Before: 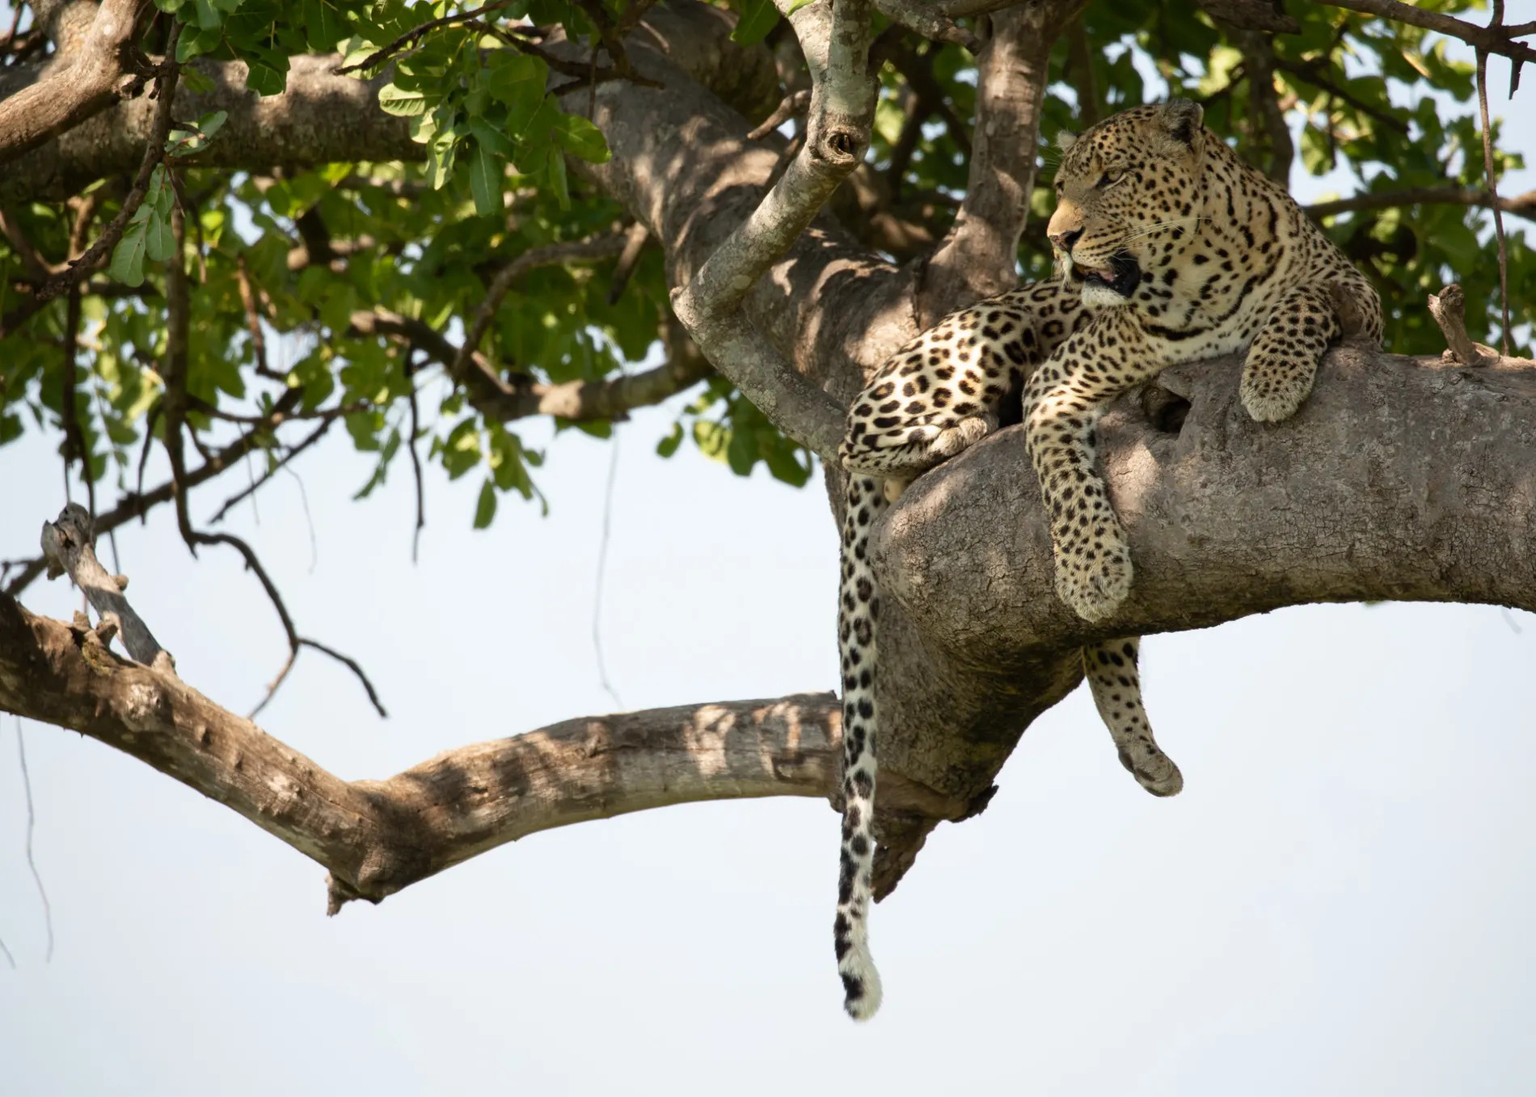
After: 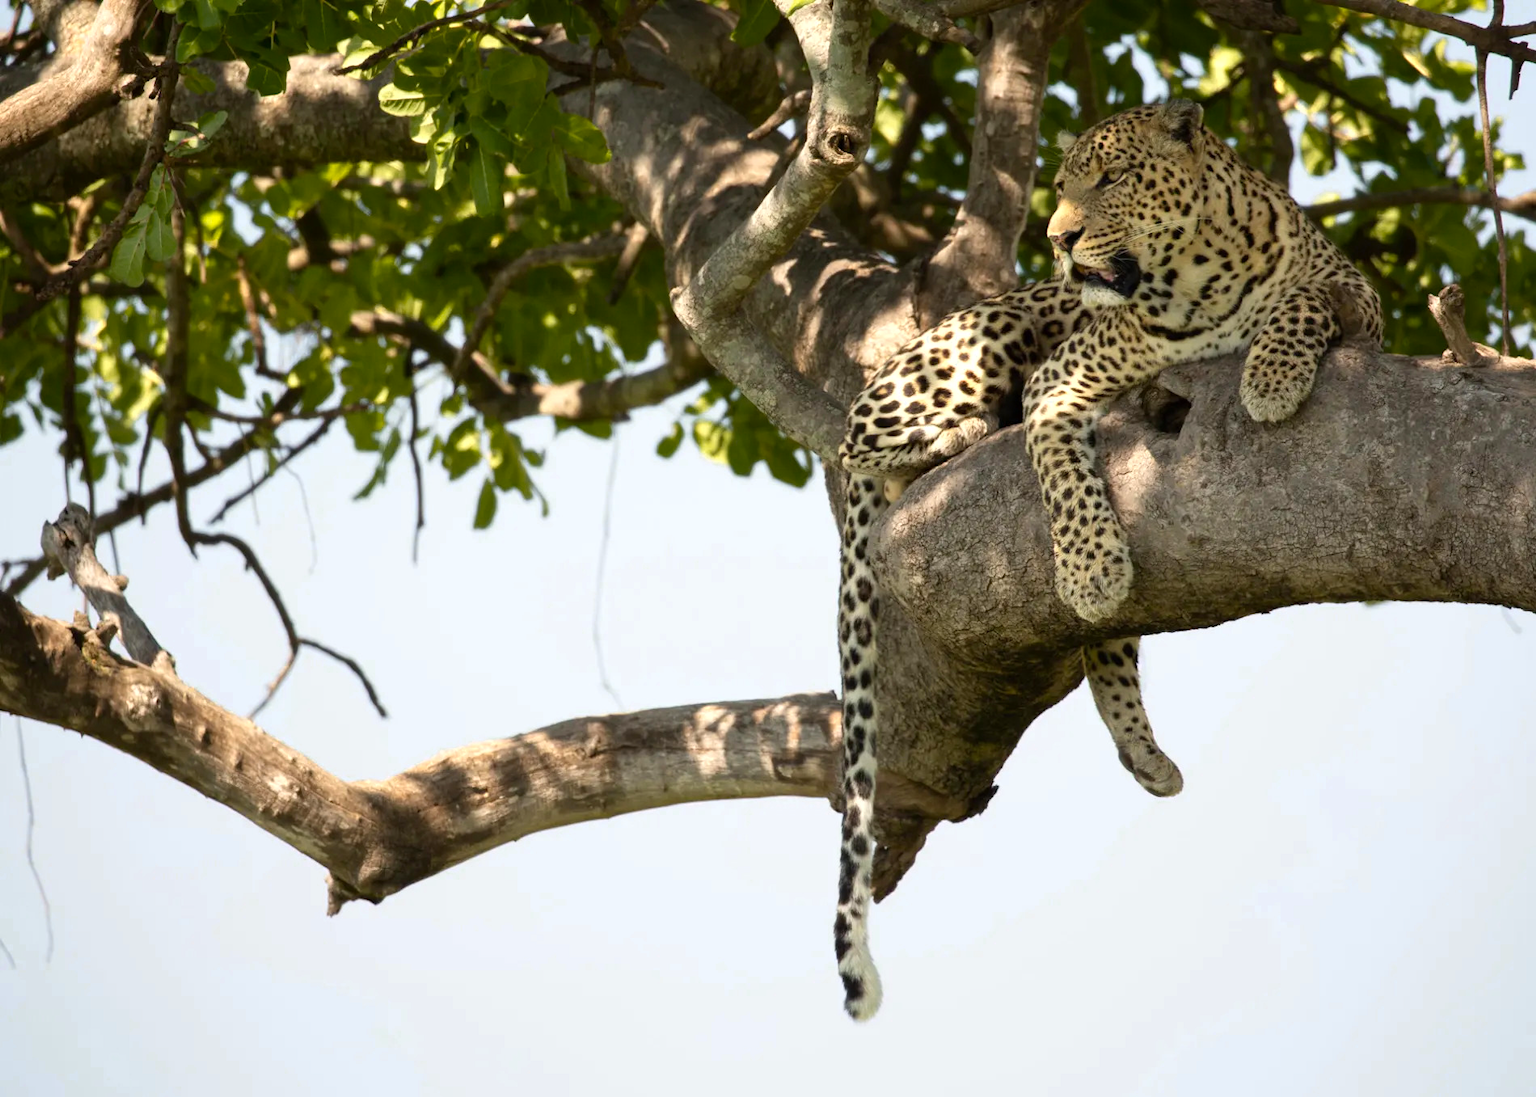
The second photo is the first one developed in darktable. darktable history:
color zones: curves: ch0 [(0.099, 0.624) (0.257, 0.596) (0.384, 0.376) (0.529, 0.492) (0.697, 0.564) (0.768, 0.532) (0.908, 0.644)]; ch1 [(0.112, 0.564) (0.254, 0.612) (0.432, 0.676) (0.592, 0.456) (0.743, 0.684) (0.888, 0.536)]; ch2 [(0.25, 0.5) (0.469, 0.36) (0.75, 0.5)]
